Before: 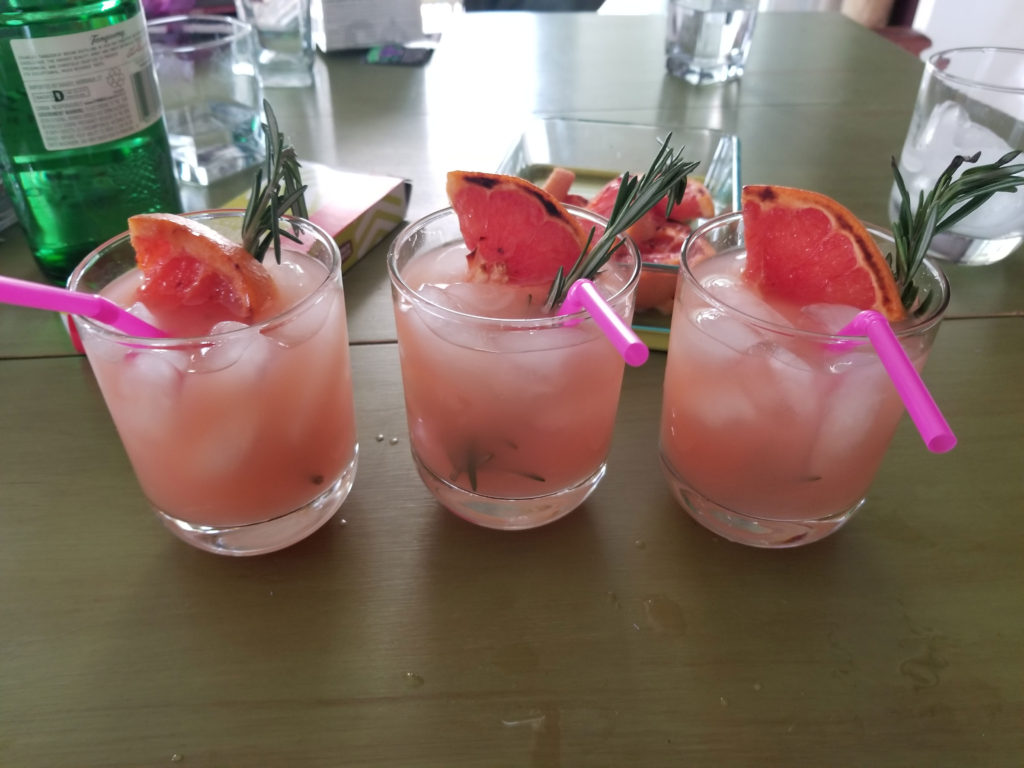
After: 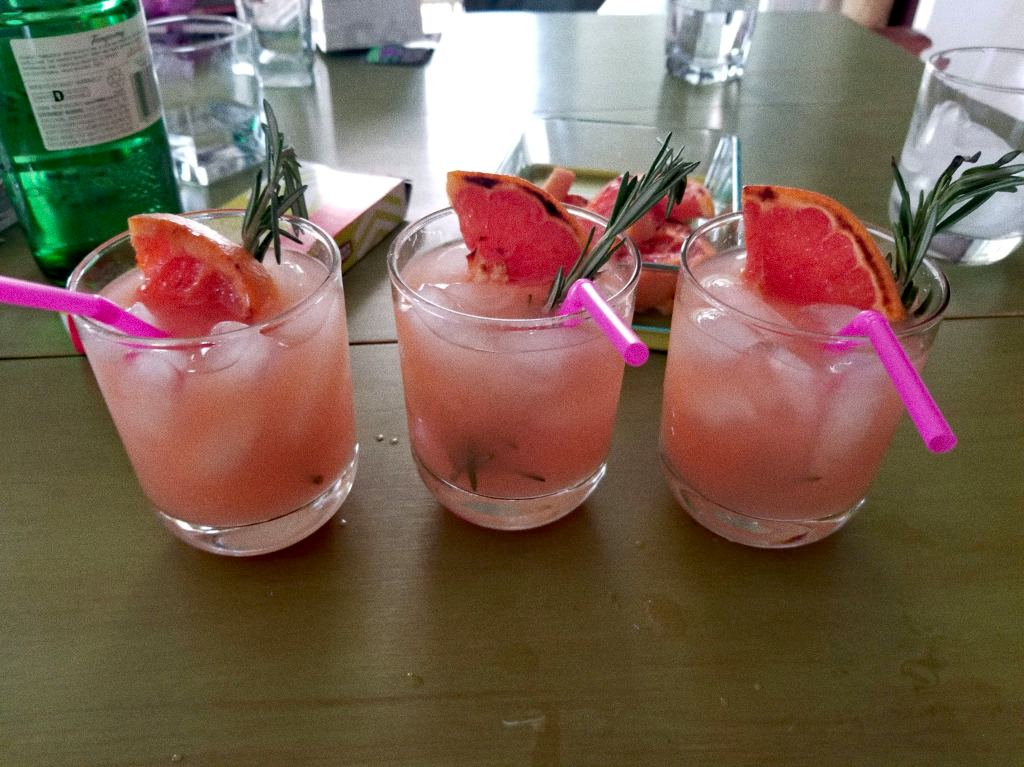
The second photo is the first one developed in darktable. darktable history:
haze removal: compatibility mode true, adaptive false
crop: bottom 0.071%
exposure: black level correction 0.009, compensate highlight preservation false
grain: coarseness 0.09 ISO
